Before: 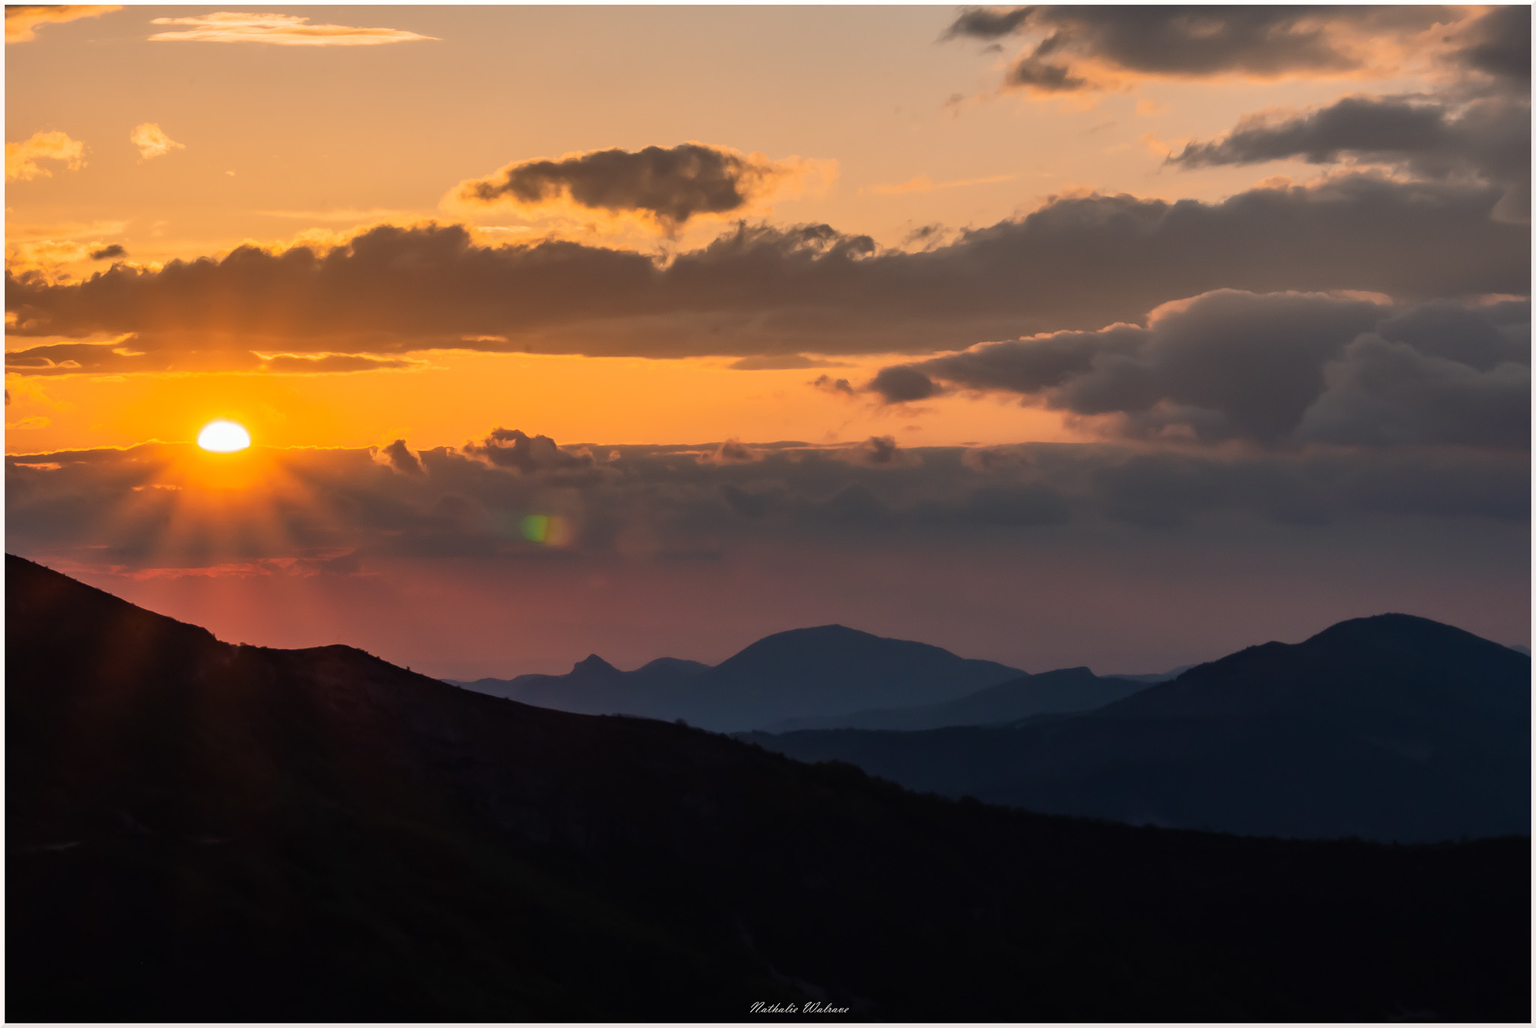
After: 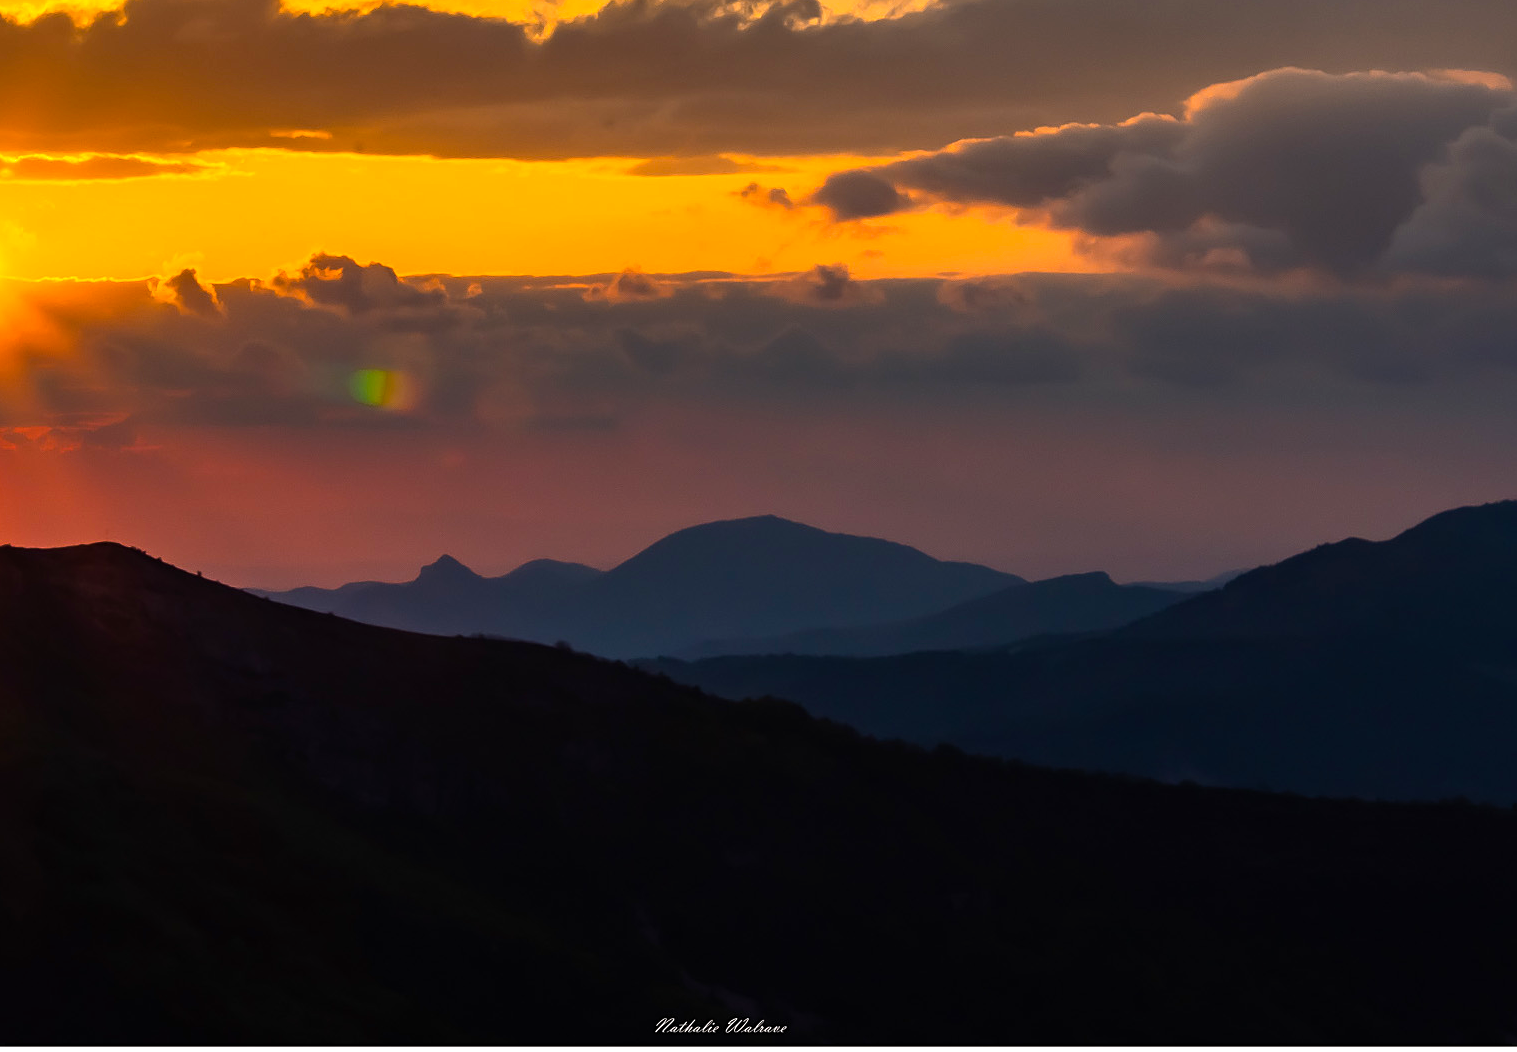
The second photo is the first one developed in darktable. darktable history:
color balance rgb: perceptual saturation grading › global saturation 30.837%, perceptual brilliance grading › global brilliance -4.211%, perceptual brilliance grading › highlights 23.995%, perceptual brilliance grading › mid-tones 7.1%, perceptual brilliance grading › shadows -4.624%, global vibrance 21.634%
crop: left 16.878%, top 23.159%, right 9.022%
sharpen: amount 0.212
